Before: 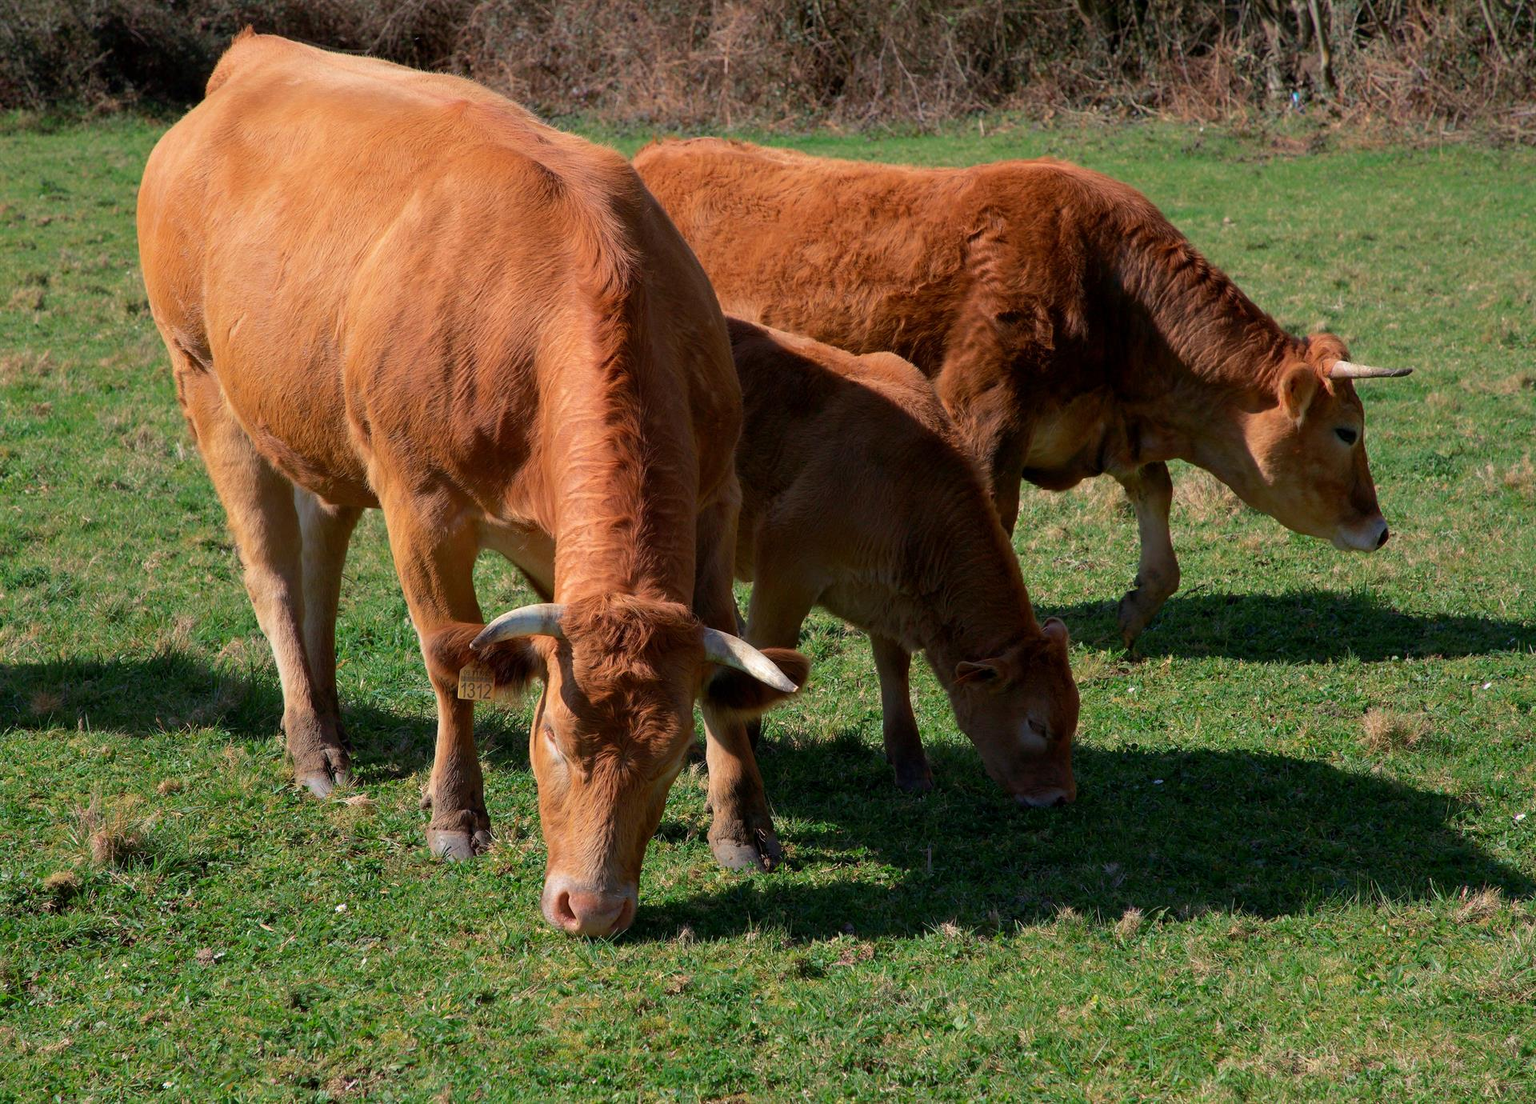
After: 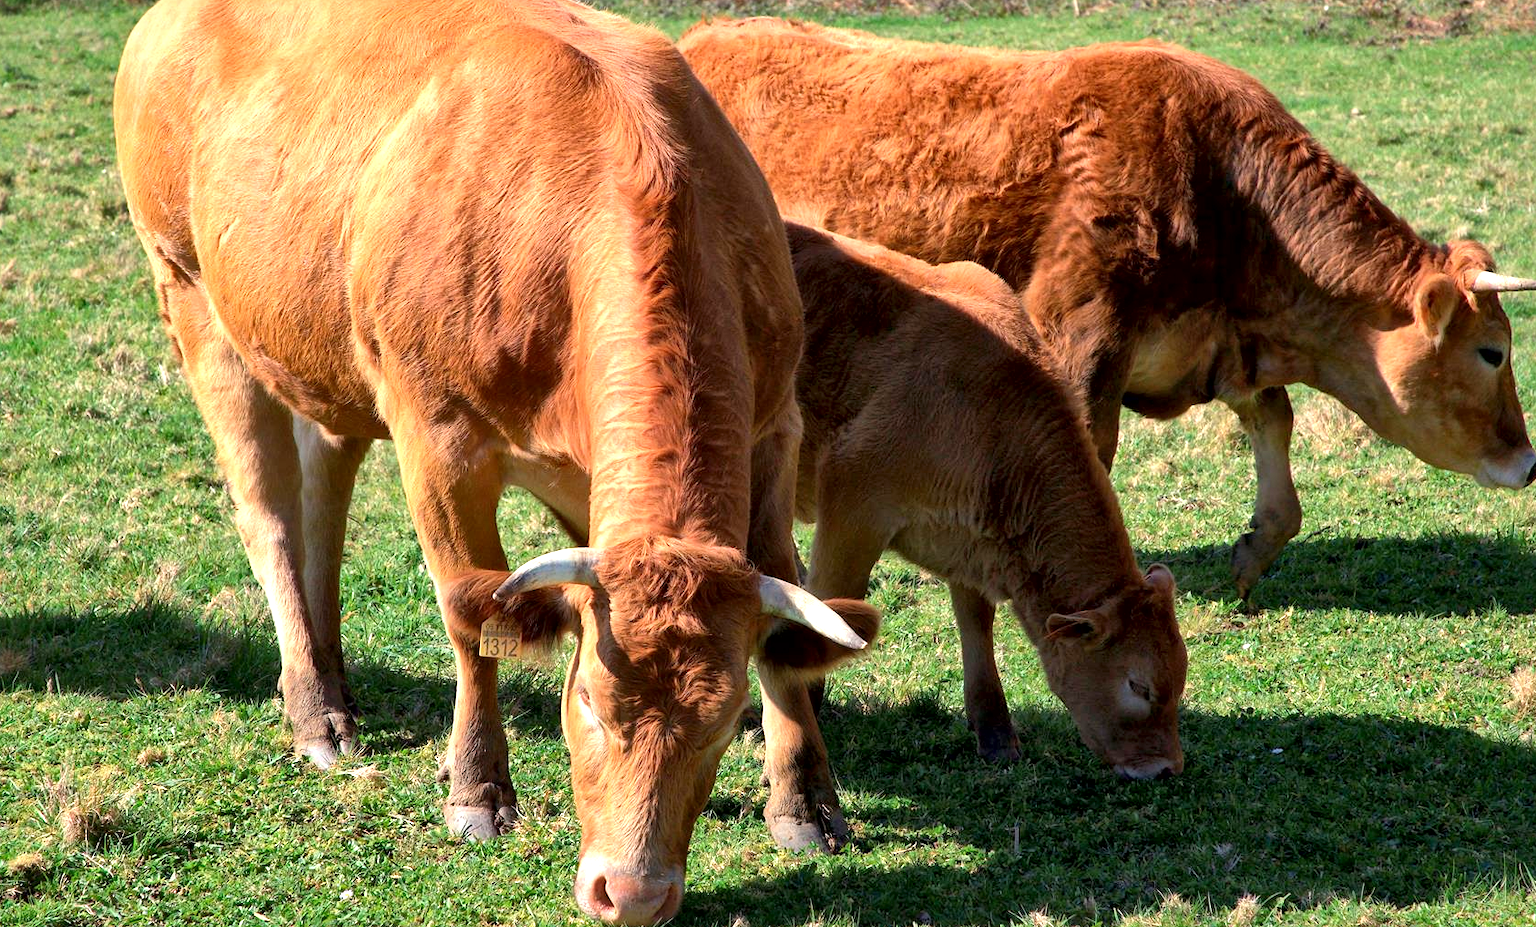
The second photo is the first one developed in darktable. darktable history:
exposure: black level correction 0, exposure 1.01 EV, compensate highlight preservation false
base curve: preserve colors none
crop and rotate: left 2.405%, top 11.121%, right 9.756%, bottom 15.084%
local contrast: mode bilateral grid, contrast 21, coarseness 50, detail 172%, midtone range 0.2
